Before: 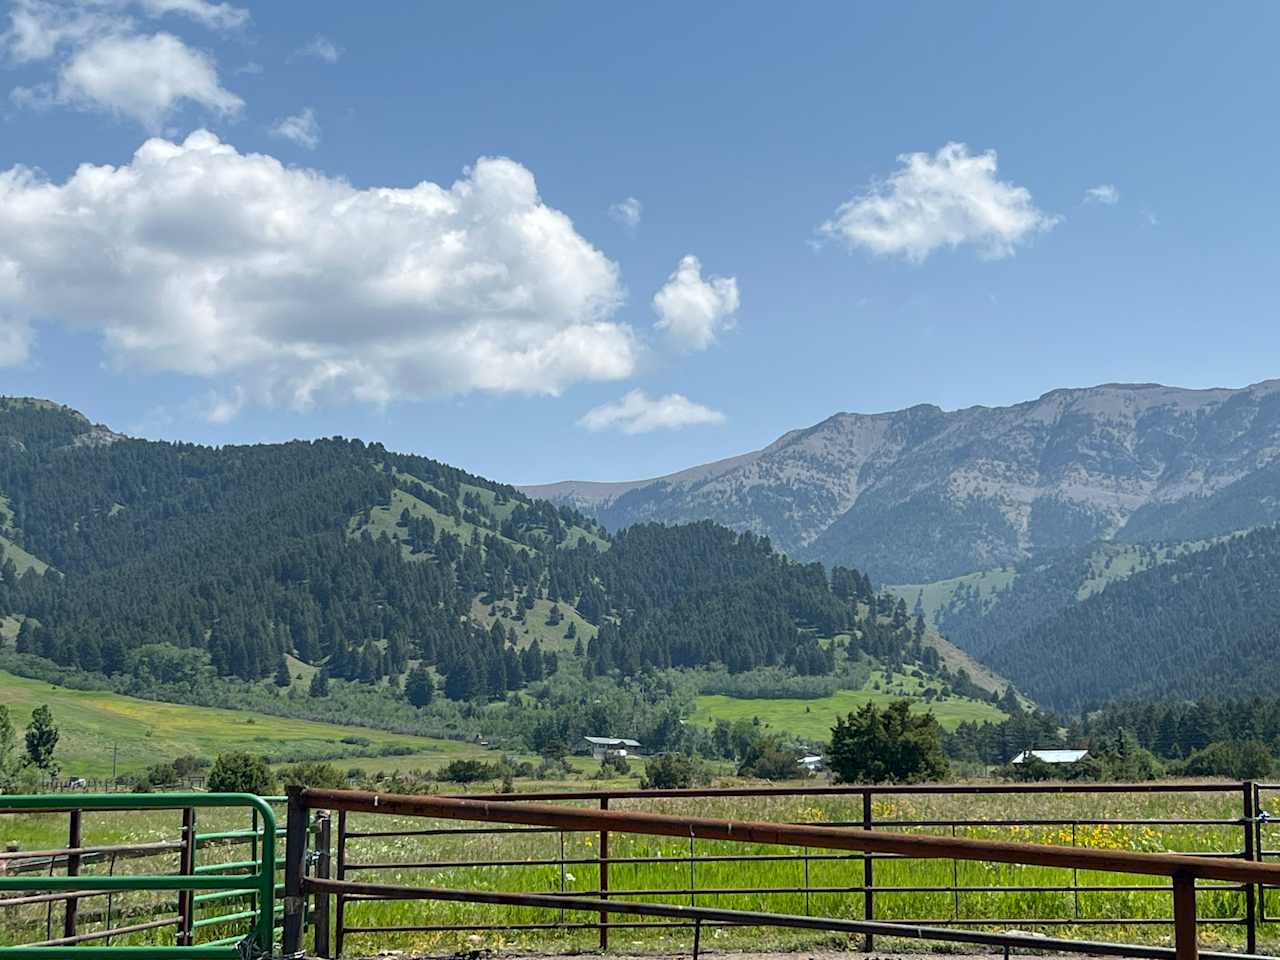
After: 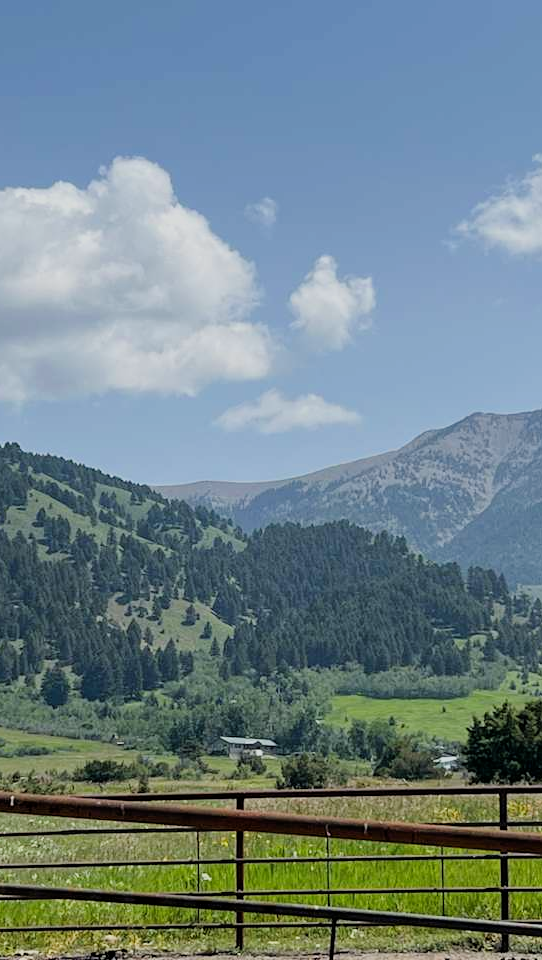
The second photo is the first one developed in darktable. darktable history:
filmic rgb: black relative exposure -8.01 EV, white relative exposure 4.01 EV, hardness 4.14, iterations of high-quality reconstruction 0
crop: left 28.476%, right 29.135%
